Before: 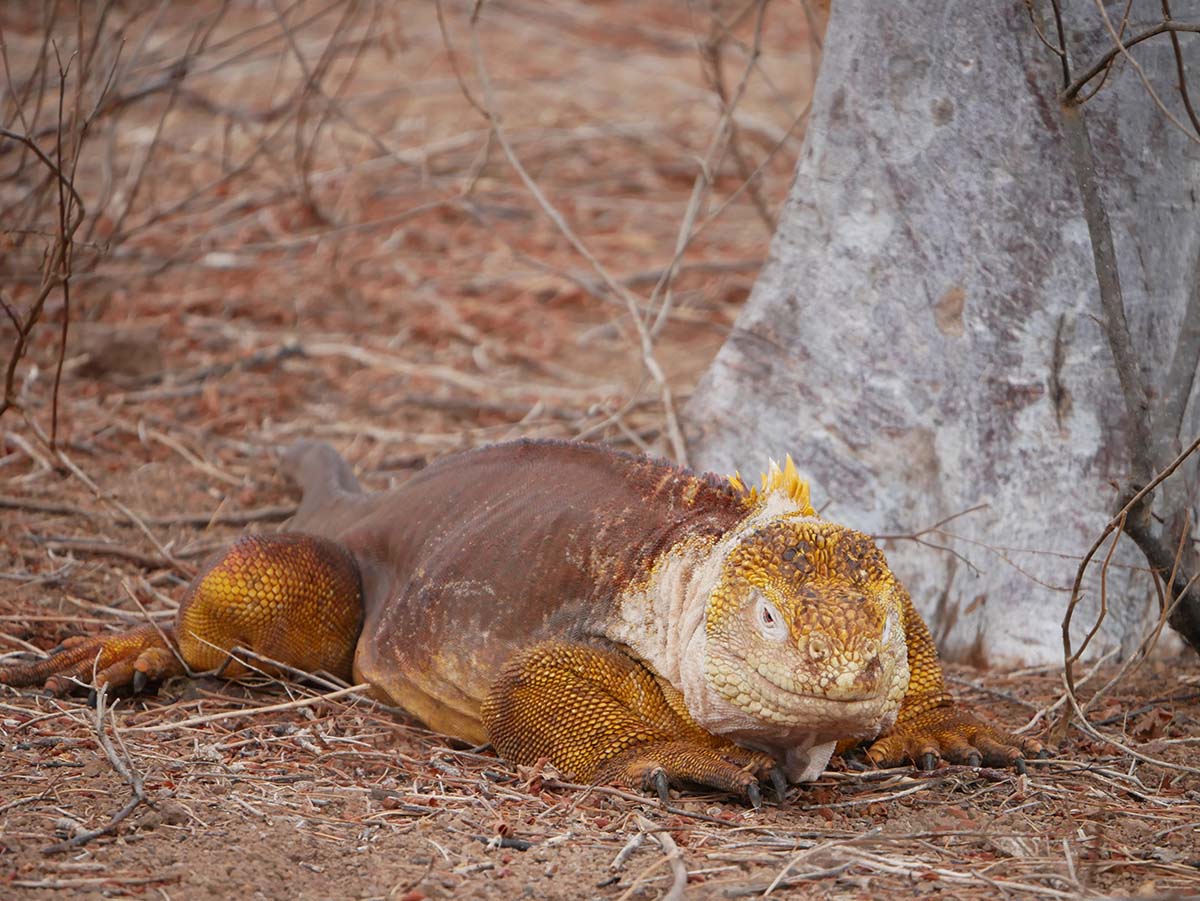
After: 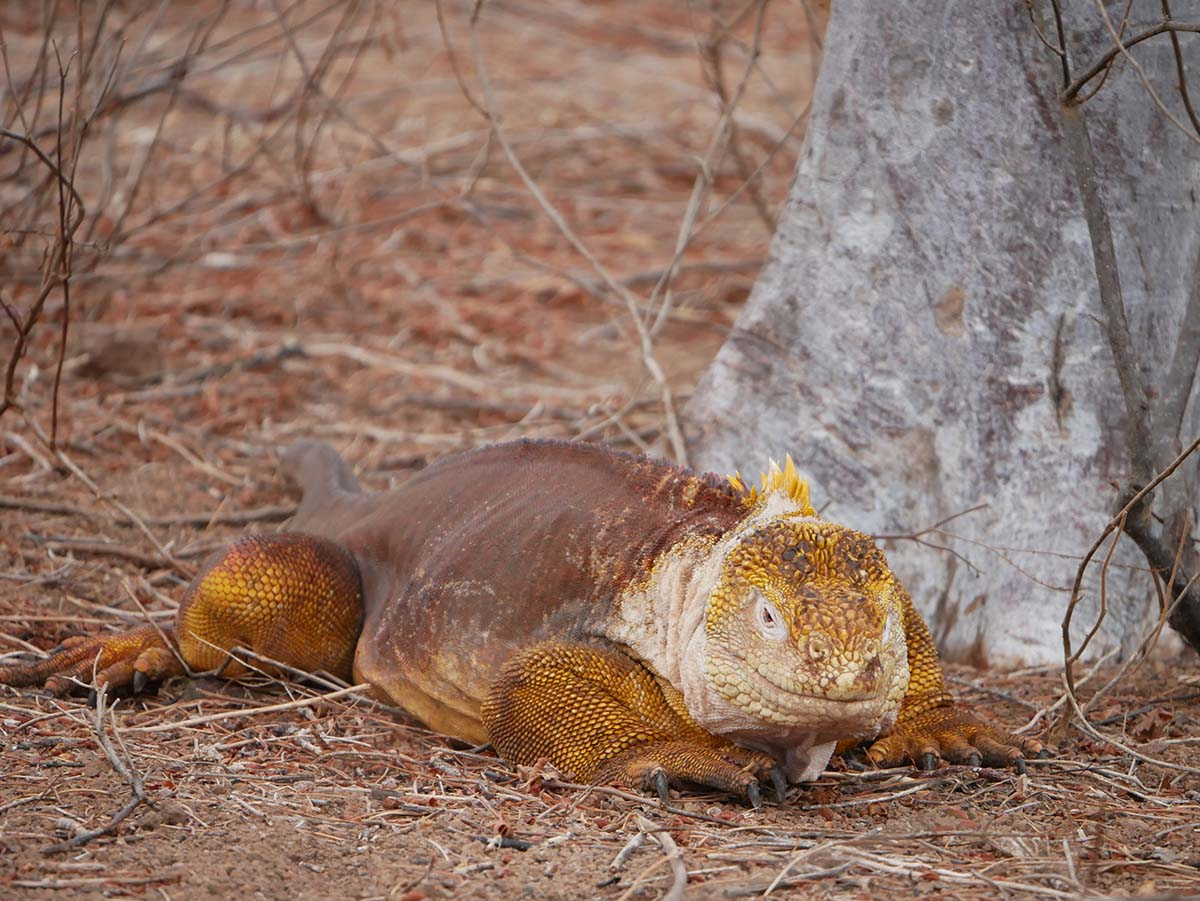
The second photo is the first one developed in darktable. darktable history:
shadows and highlights: shadows 60.77, highlights -60.44, highlights color adjustment 0.842%, soften with gaussian
